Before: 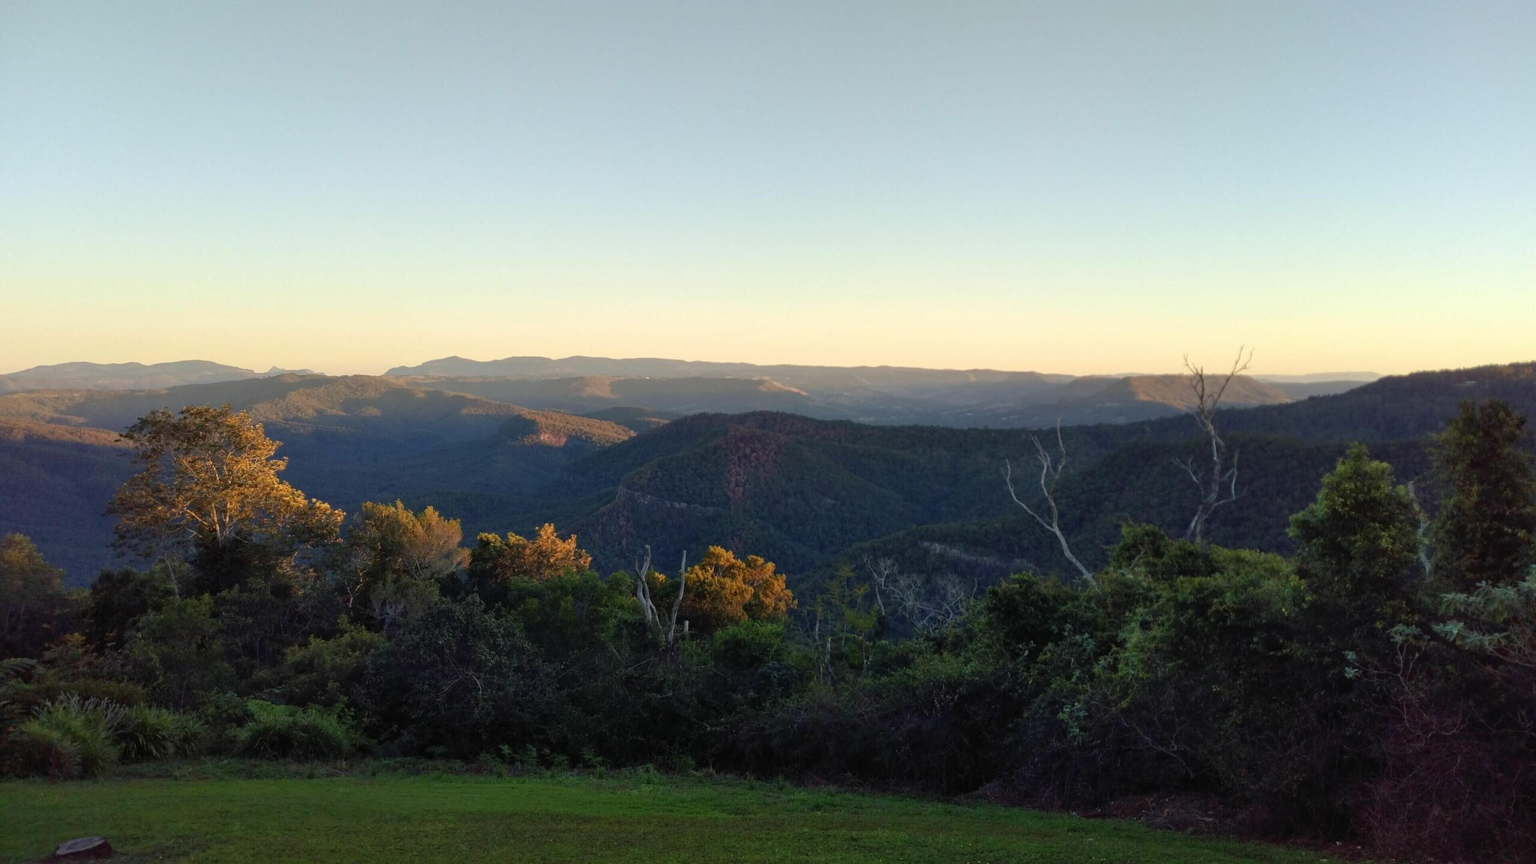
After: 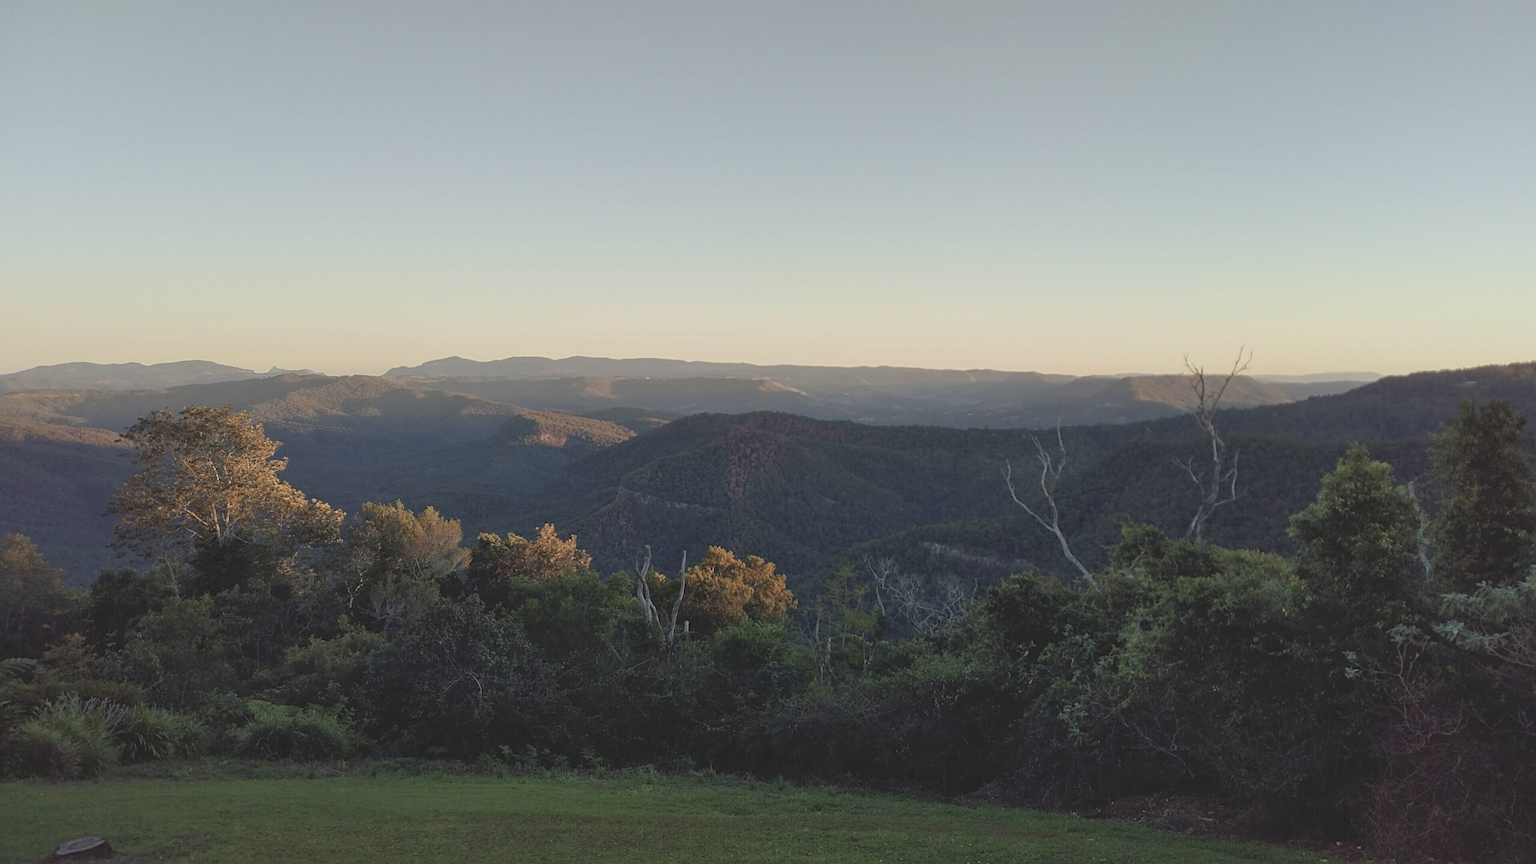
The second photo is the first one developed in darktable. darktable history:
sharpen: on, module defaults
contrast brightness saturation: contrast -0.26, saturation -0.43
